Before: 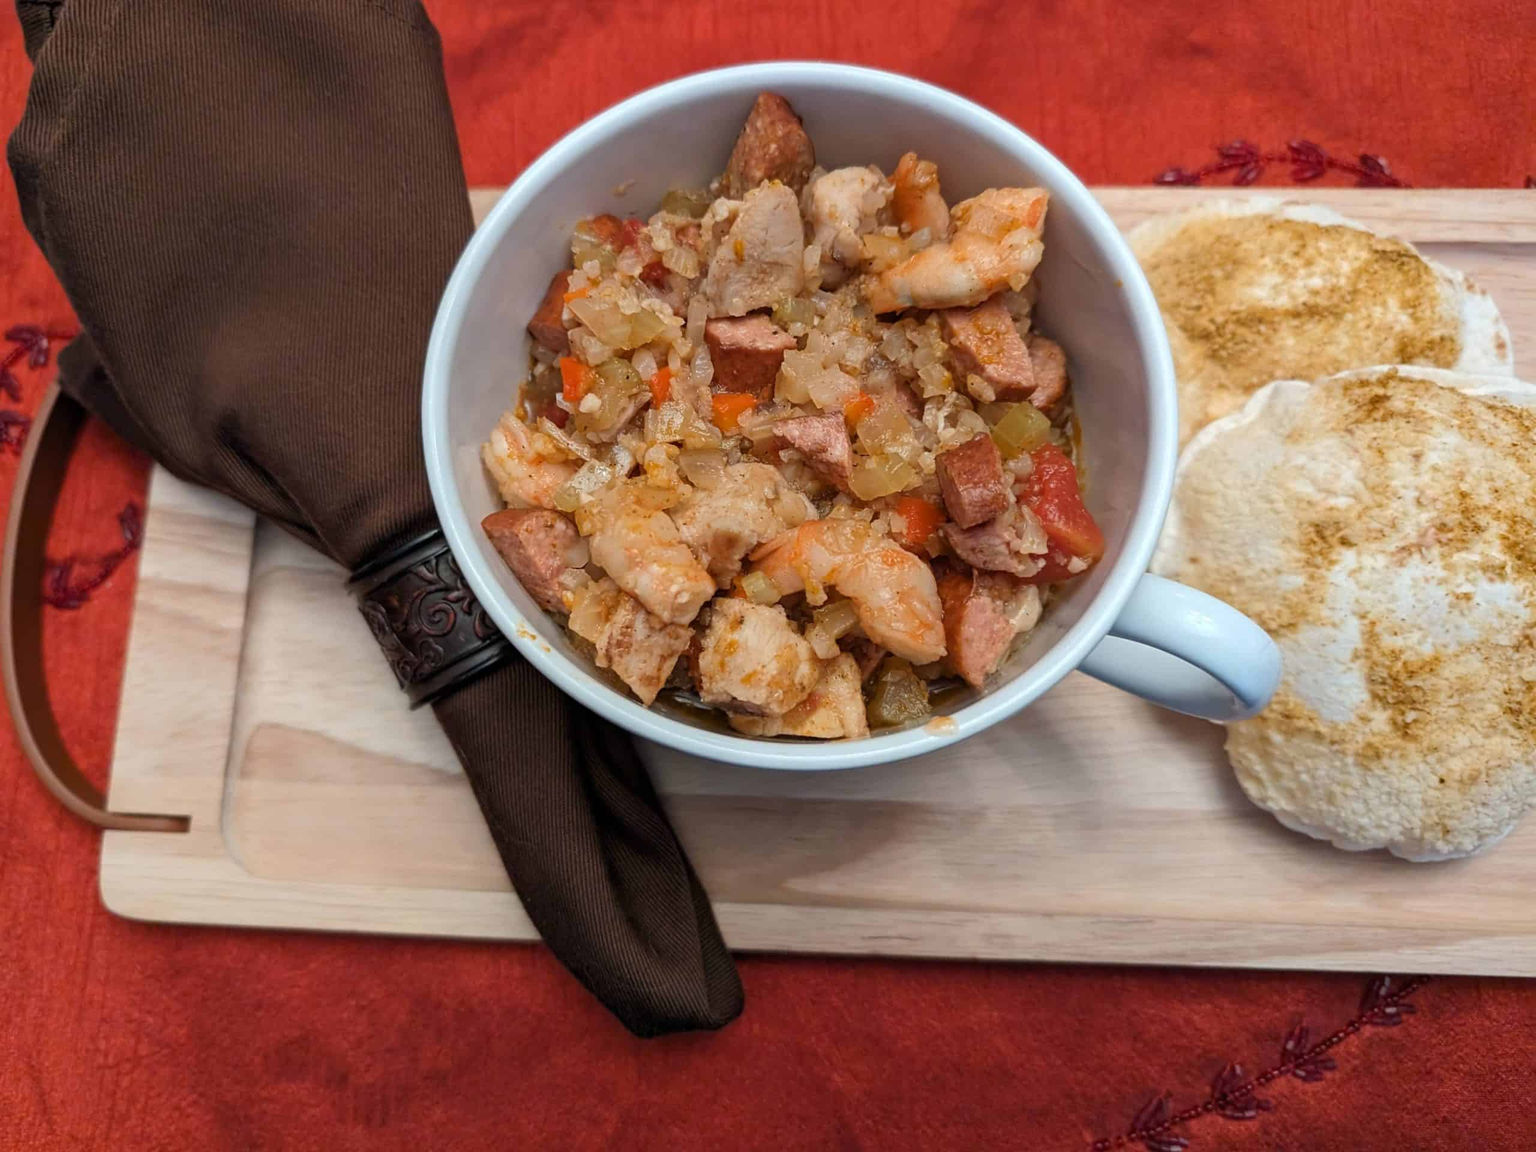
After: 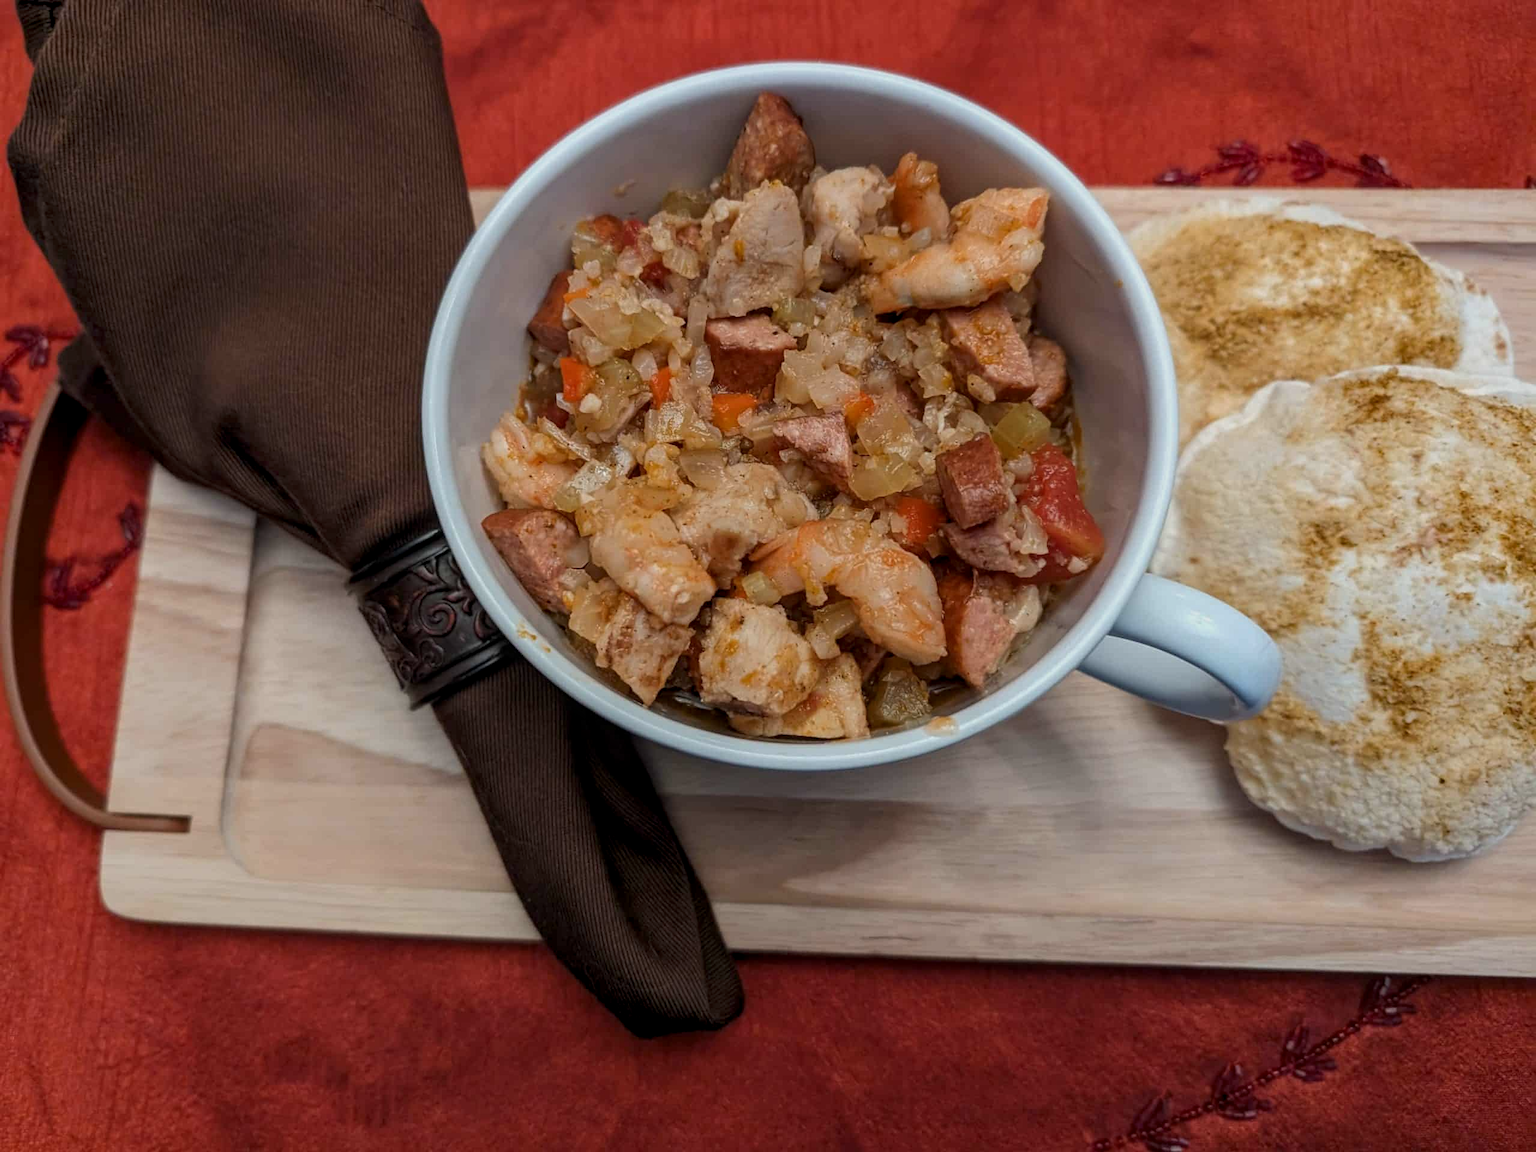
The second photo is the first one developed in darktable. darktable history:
exposure: exposure -0.492 EV, compensate highlight preservation false
local contrast: on, module defaults
